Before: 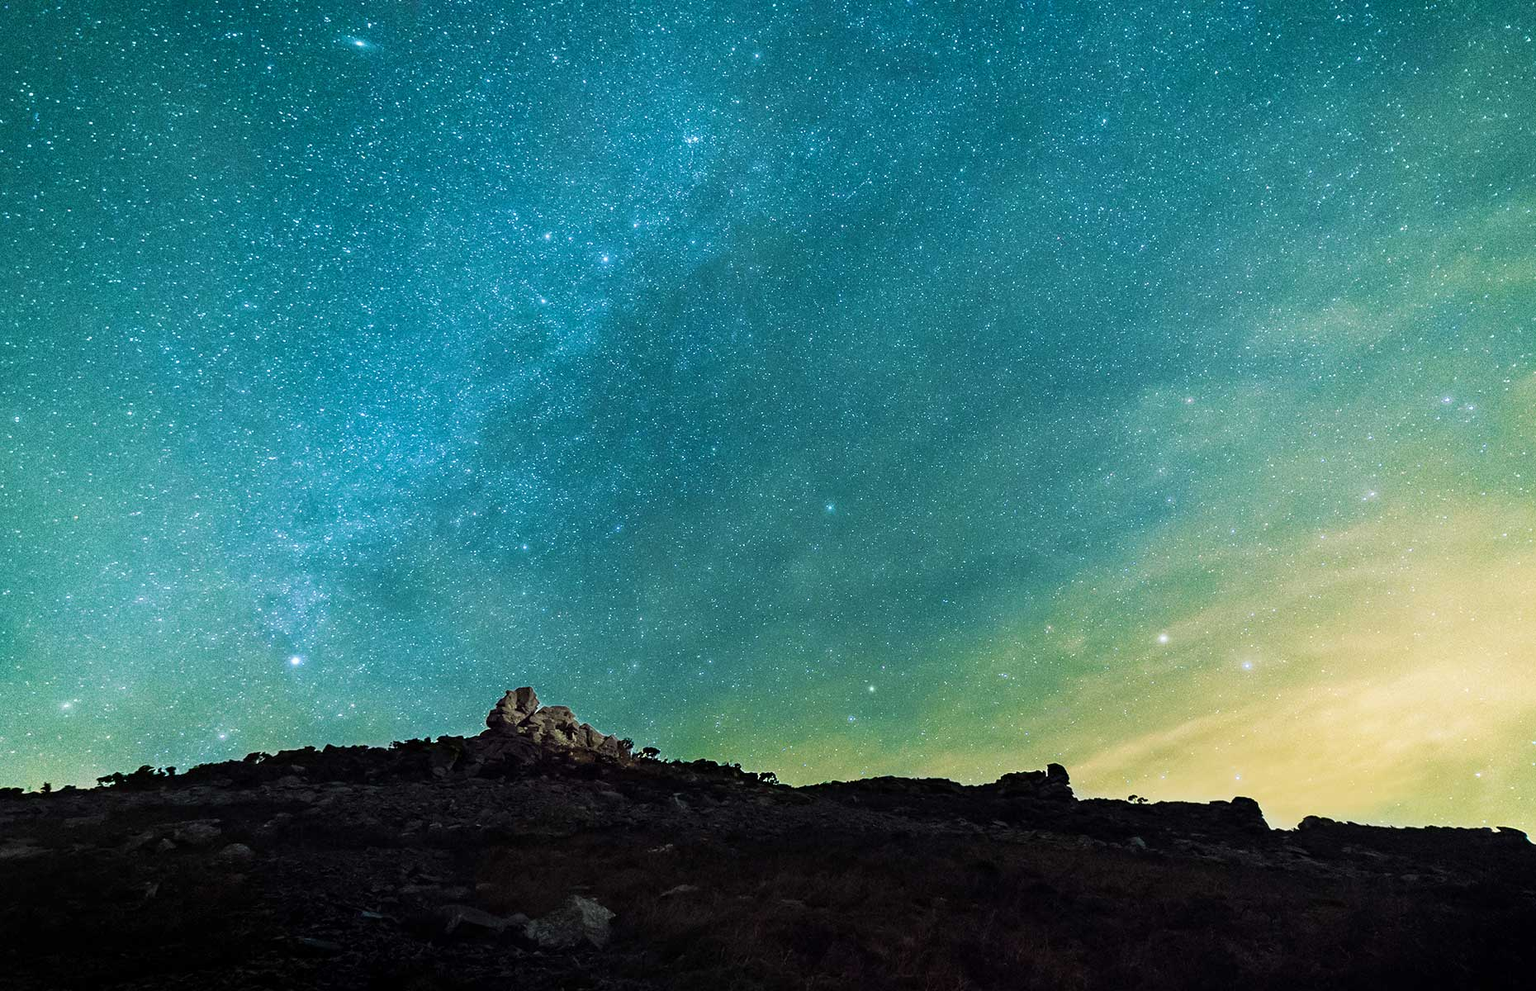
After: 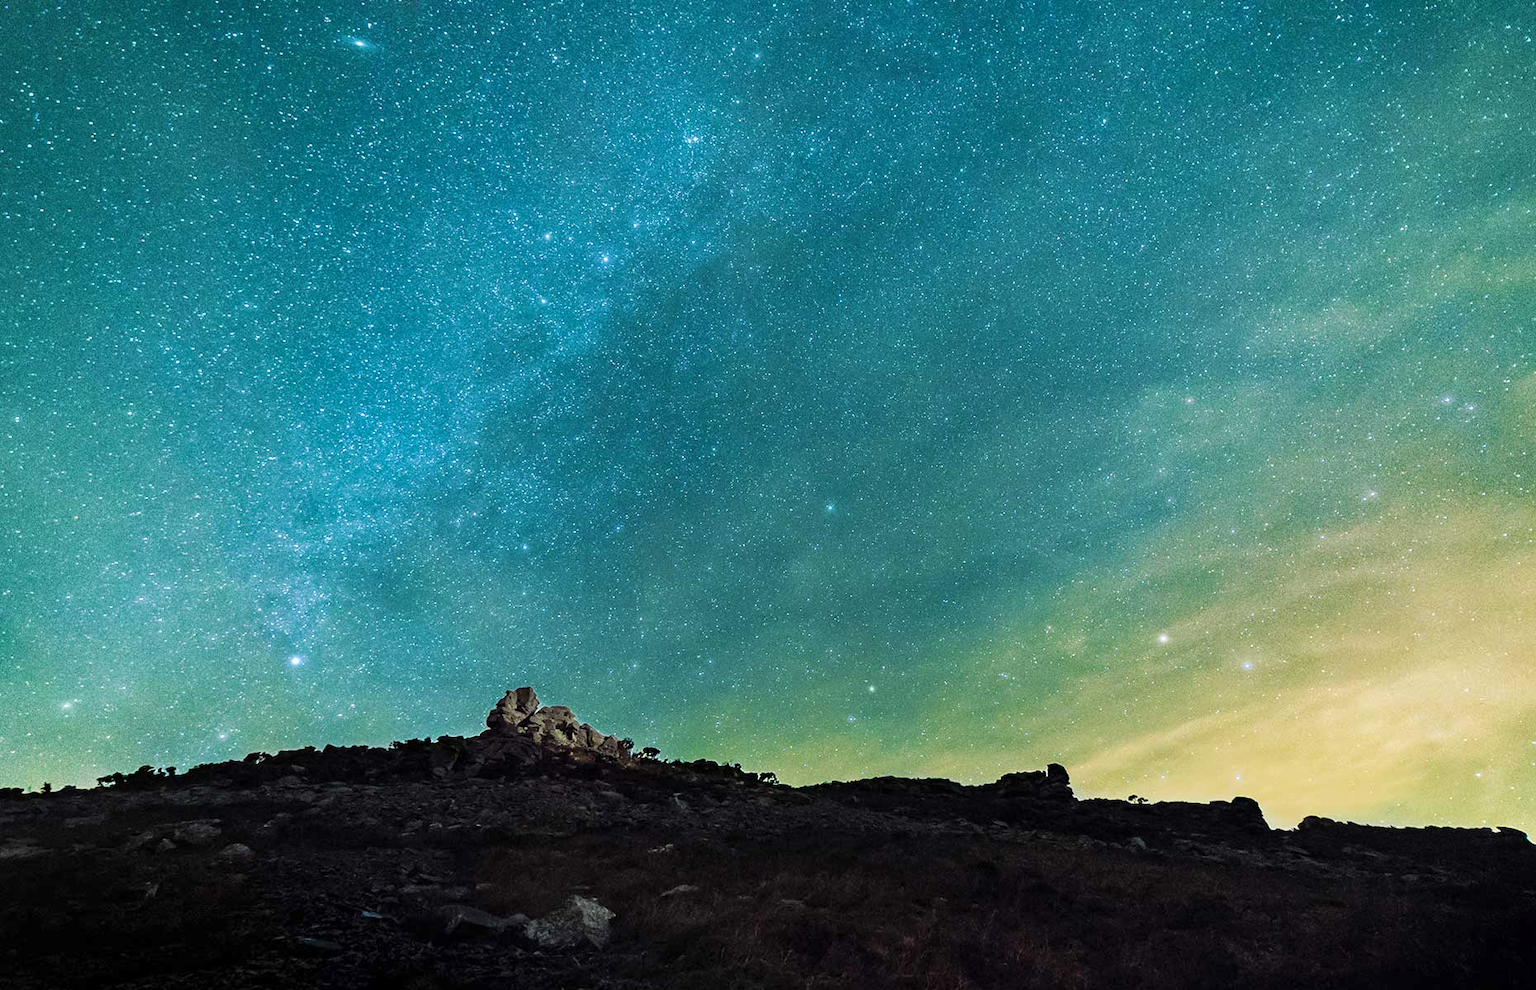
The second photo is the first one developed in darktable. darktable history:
shadows and highlights: radius 118.69, shadows 42.21, highlights -61.56, soften with gaussian
tone equalizer: on, module defaults
